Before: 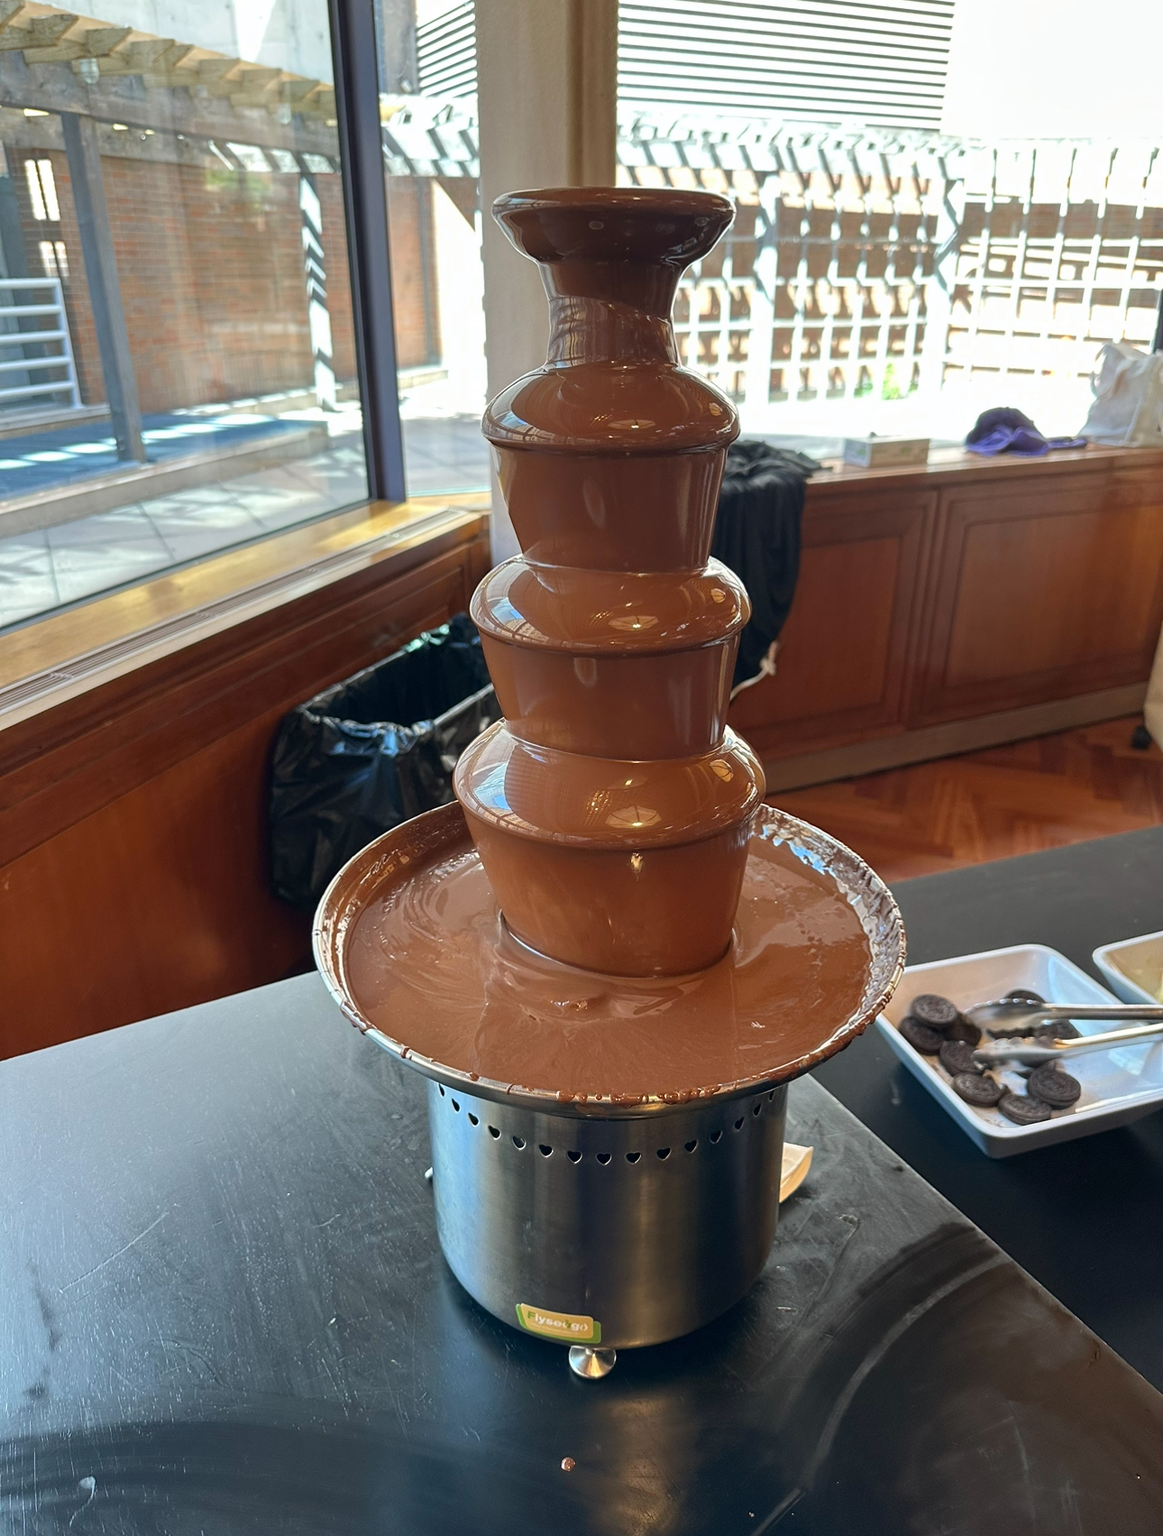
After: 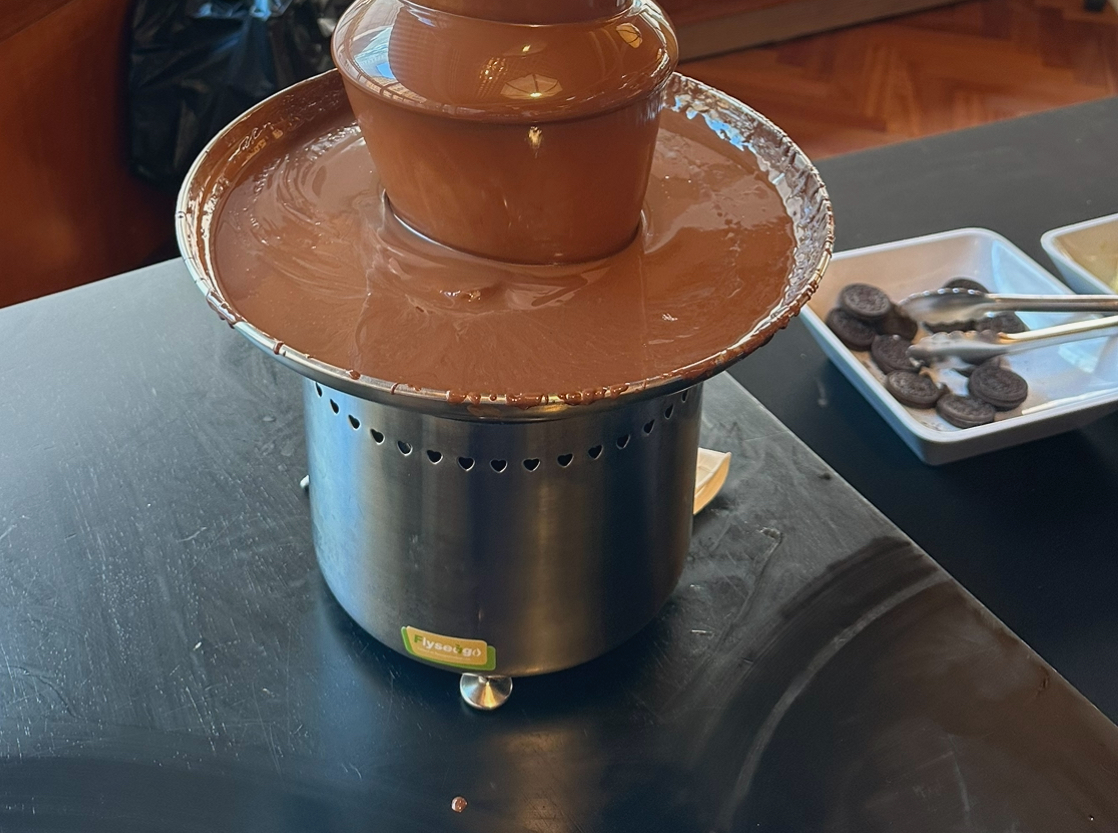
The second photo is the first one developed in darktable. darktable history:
crop and rotate: left 13.306%, top 48.129%, bottom 2.928%
contrast equalizer: y [[0.439, 0.44, 0.442, 0.457, 0.493, 0.498], [0.5 ×6], [0.5 ×6], [0 ×6], [0 ×6]], mix 0.59
